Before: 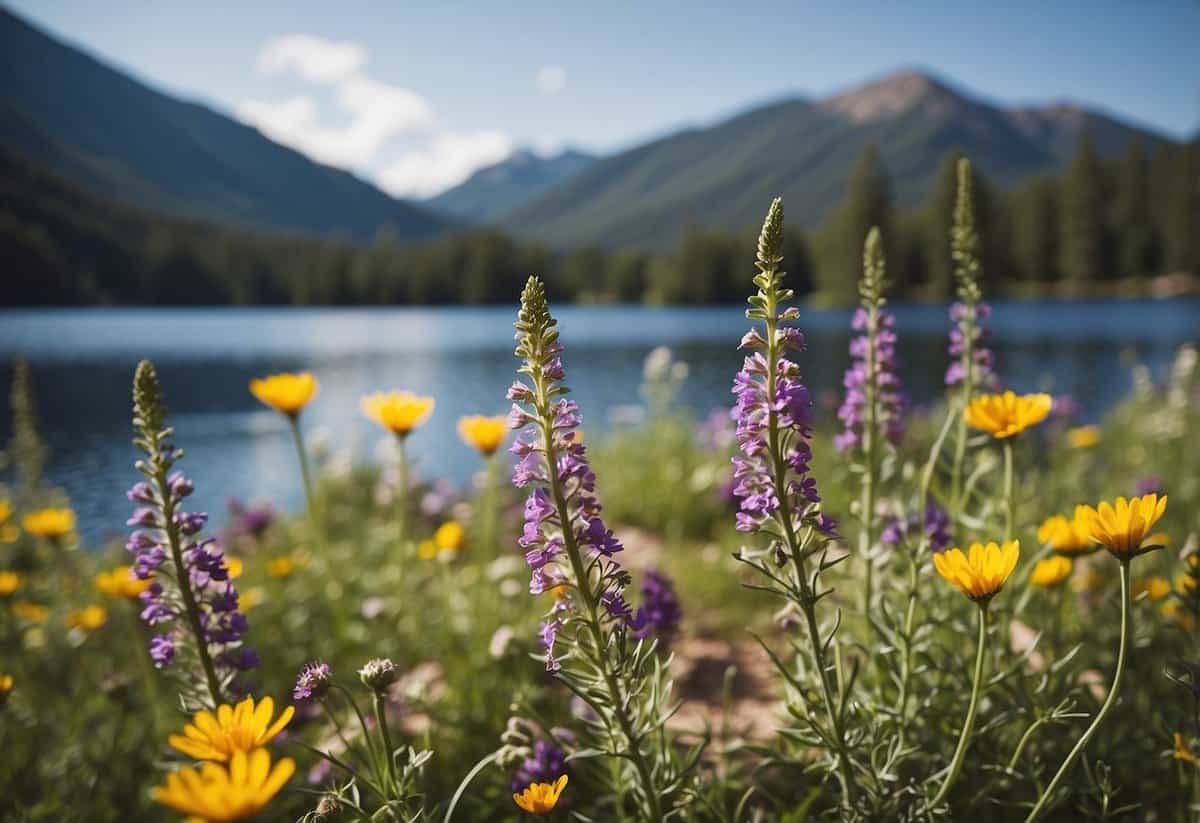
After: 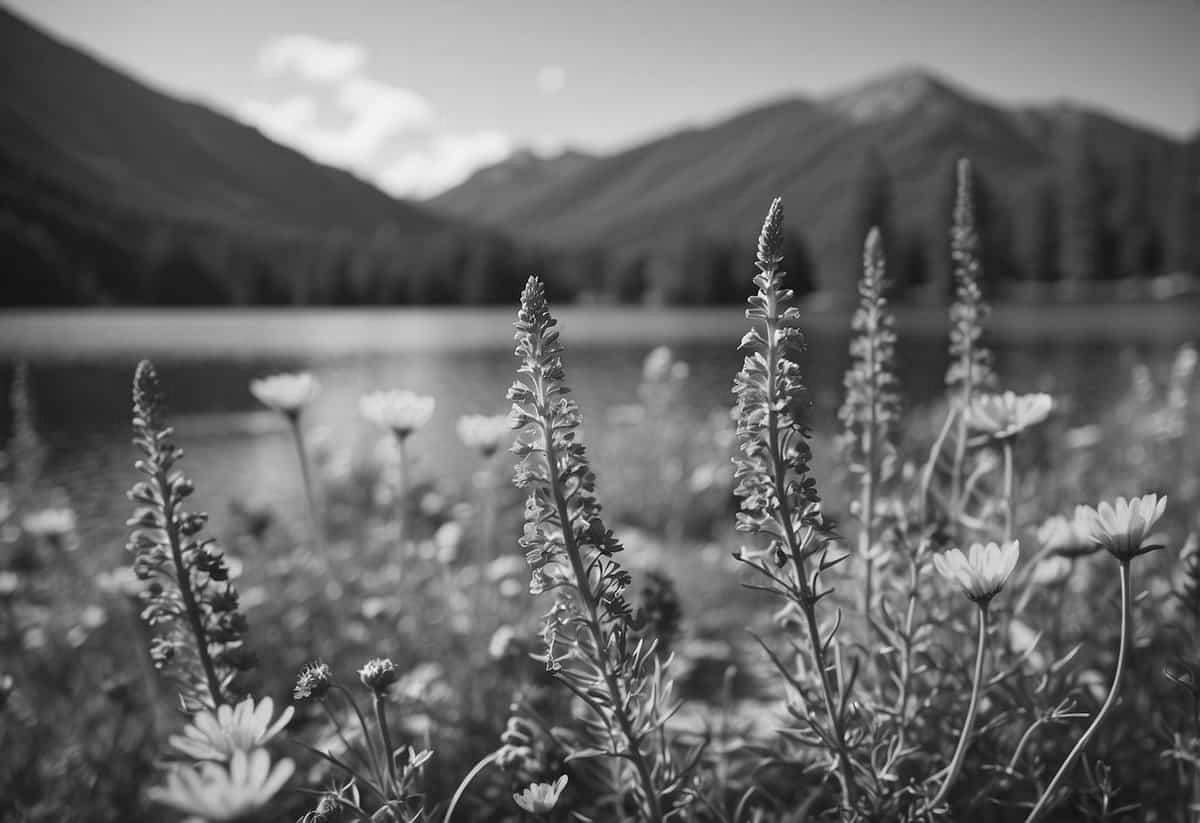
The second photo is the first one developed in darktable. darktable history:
monochrome: on, module defaults
sharpen: radius 2.883, amount 0.868, threshold 47.523
color contrast: green-magenta contrast 0.8, blue-yellow contrast 1.1, unbound 0
